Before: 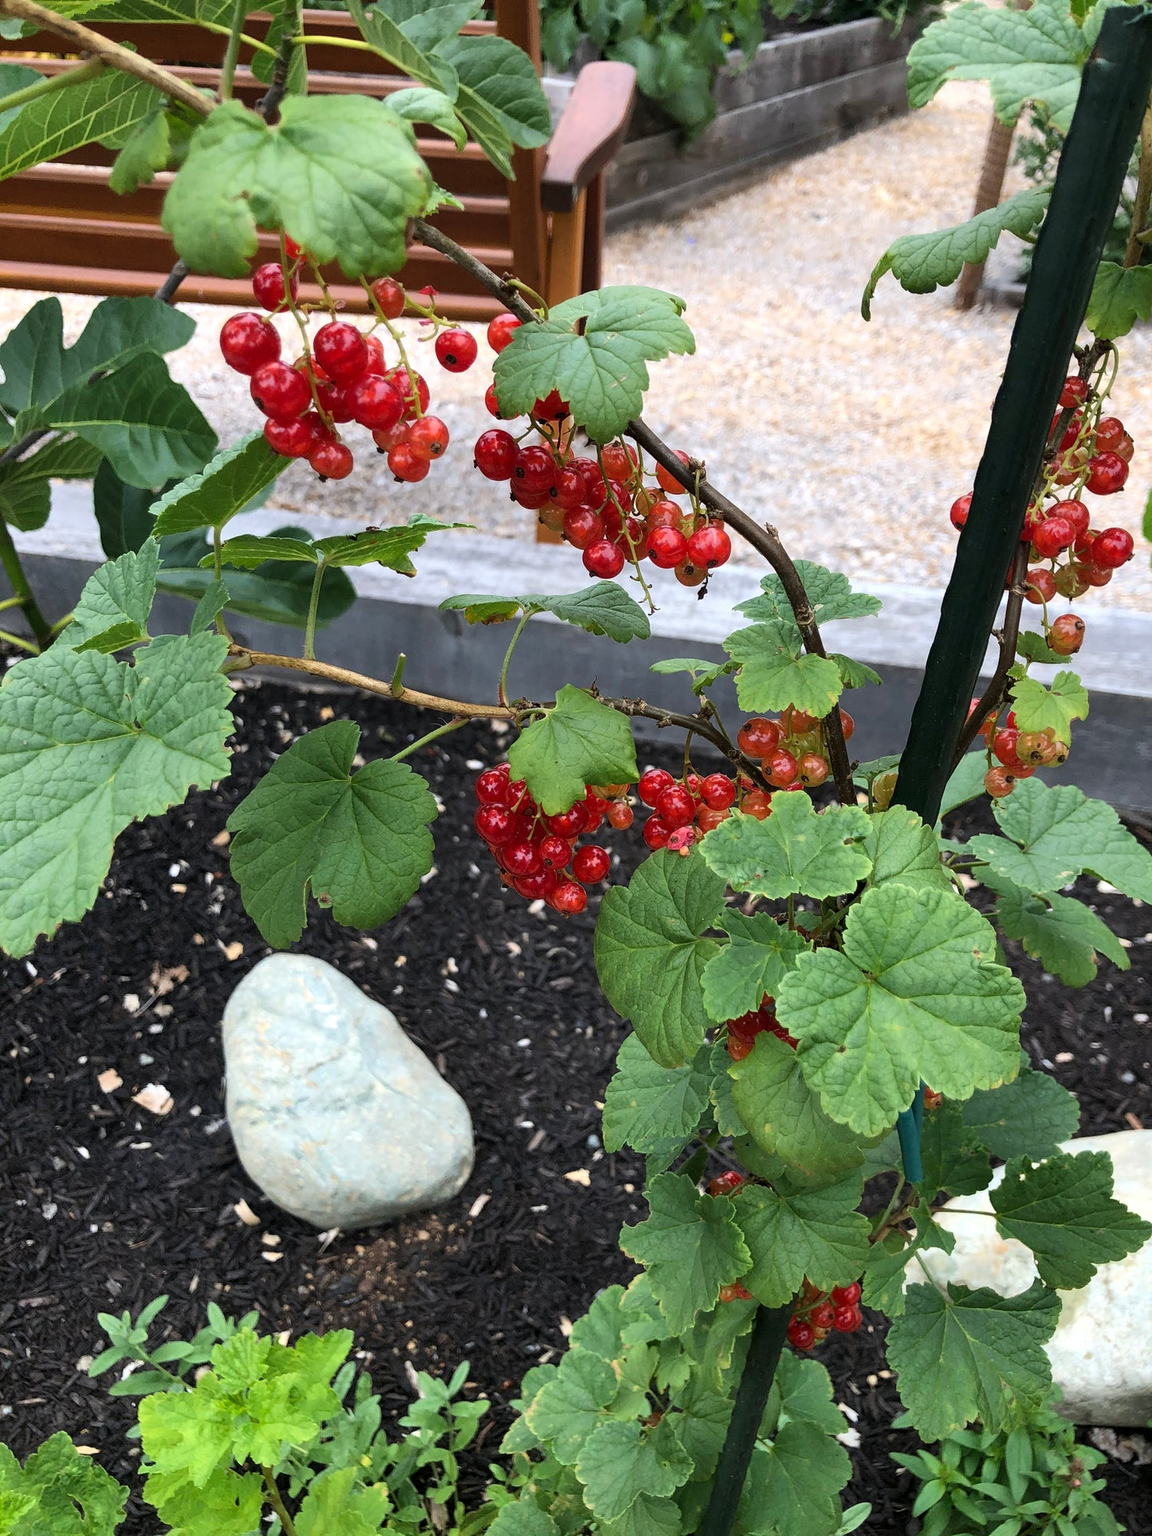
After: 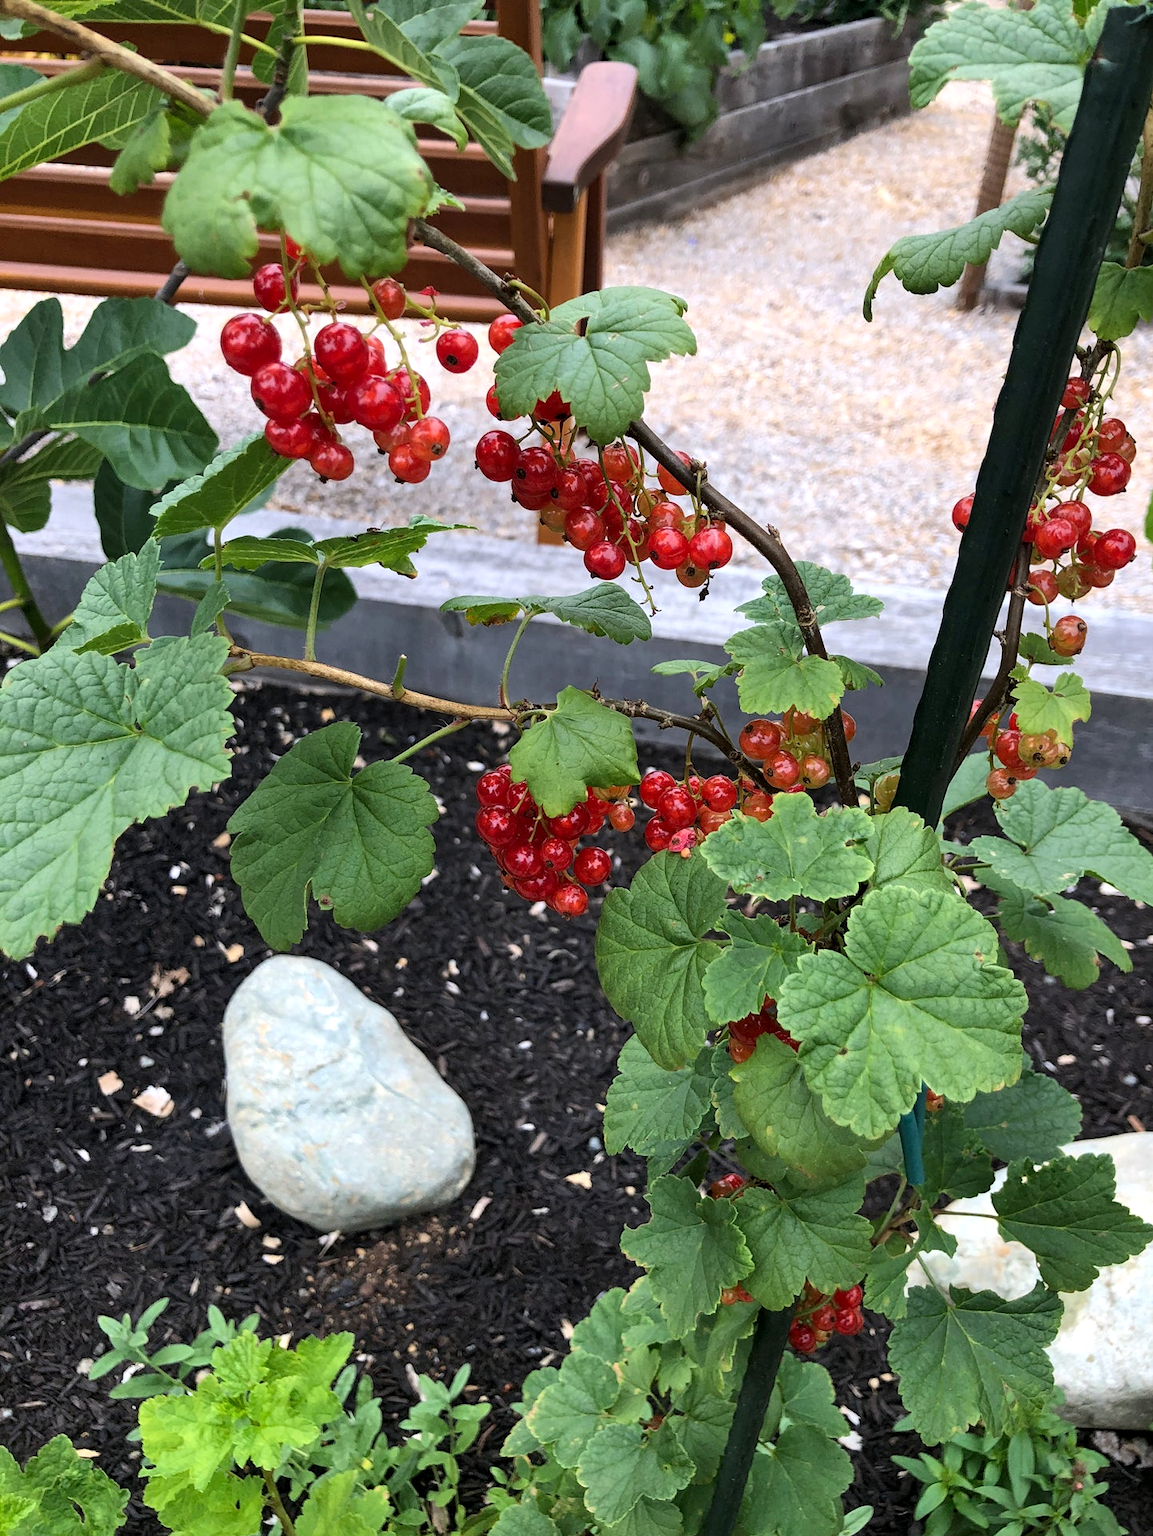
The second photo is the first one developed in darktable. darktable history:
crop: top 0.05%, bottom 0.098%
local contrast: mode bilateral grid, contrast 28, coarseness 16, detail 115%, midtone range 0.2
white balance: red 1.009, blue 1.027
